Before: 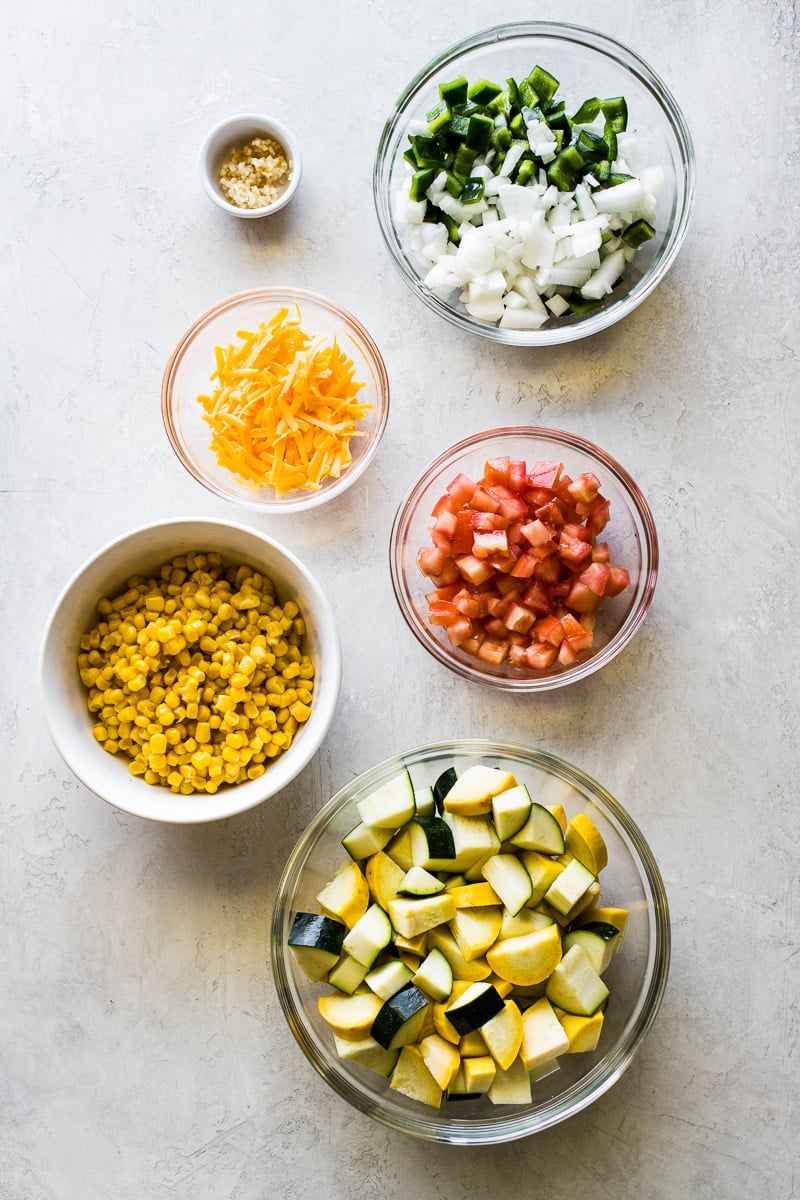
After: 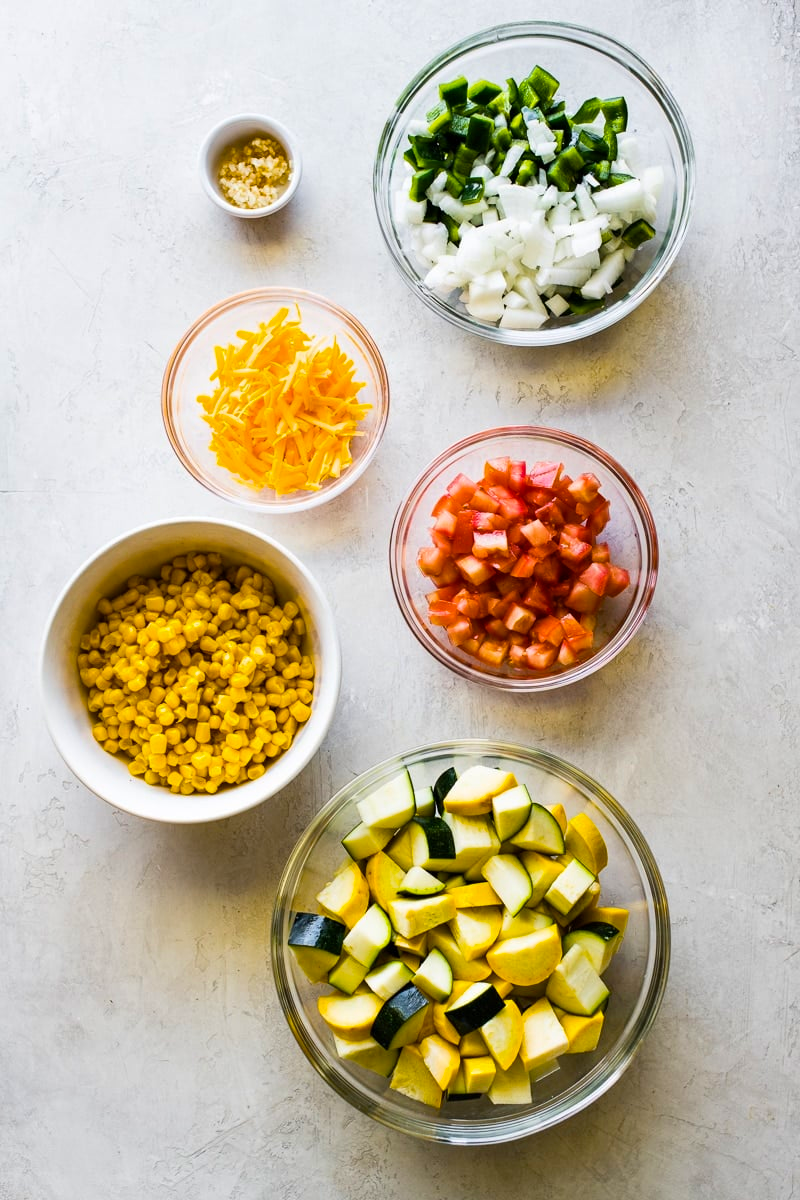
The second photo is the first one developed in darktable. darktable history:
color balance rgb: perceptual saturation grading › global saturation 29.651%, global vibrance 14.78%
